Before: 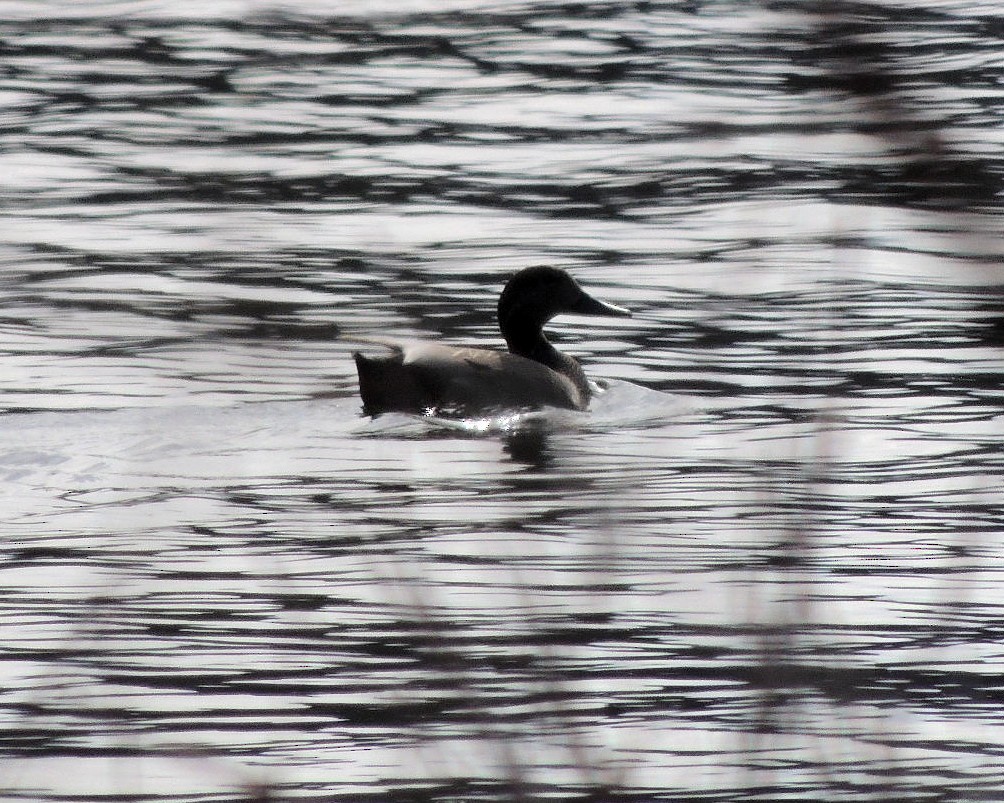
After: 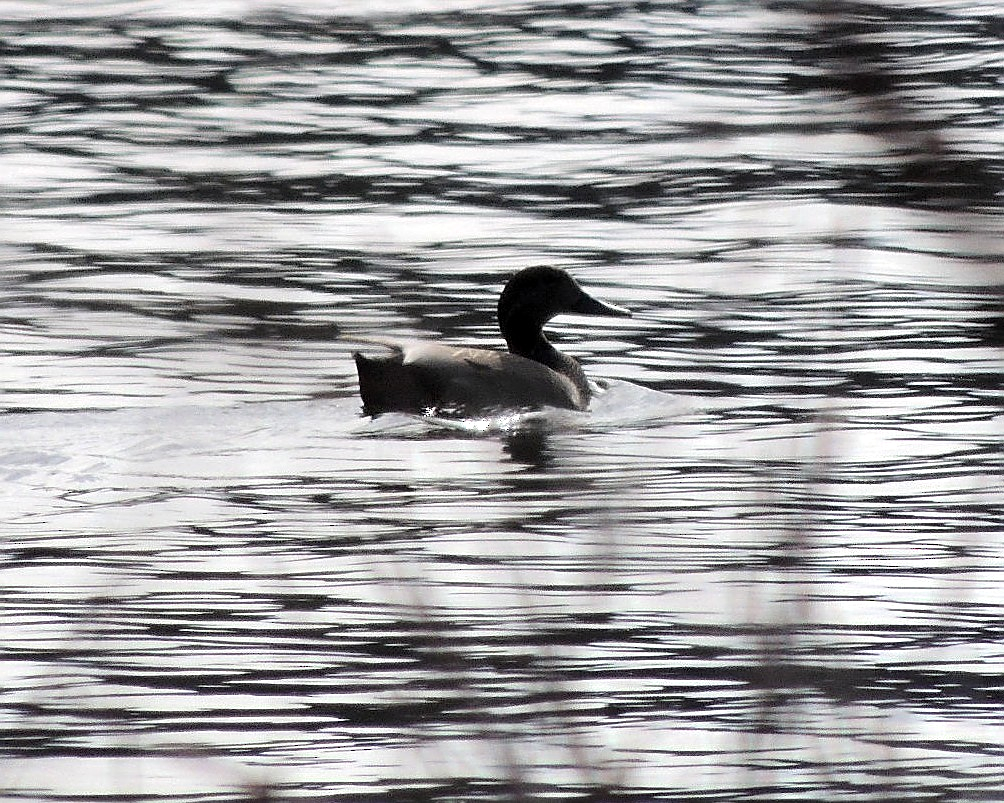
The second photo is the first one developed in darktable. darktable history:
exposure: exposure 0.262 EV, compensate exposure bias true, compensate highlight preservation false
sharpen: on, module defaults
